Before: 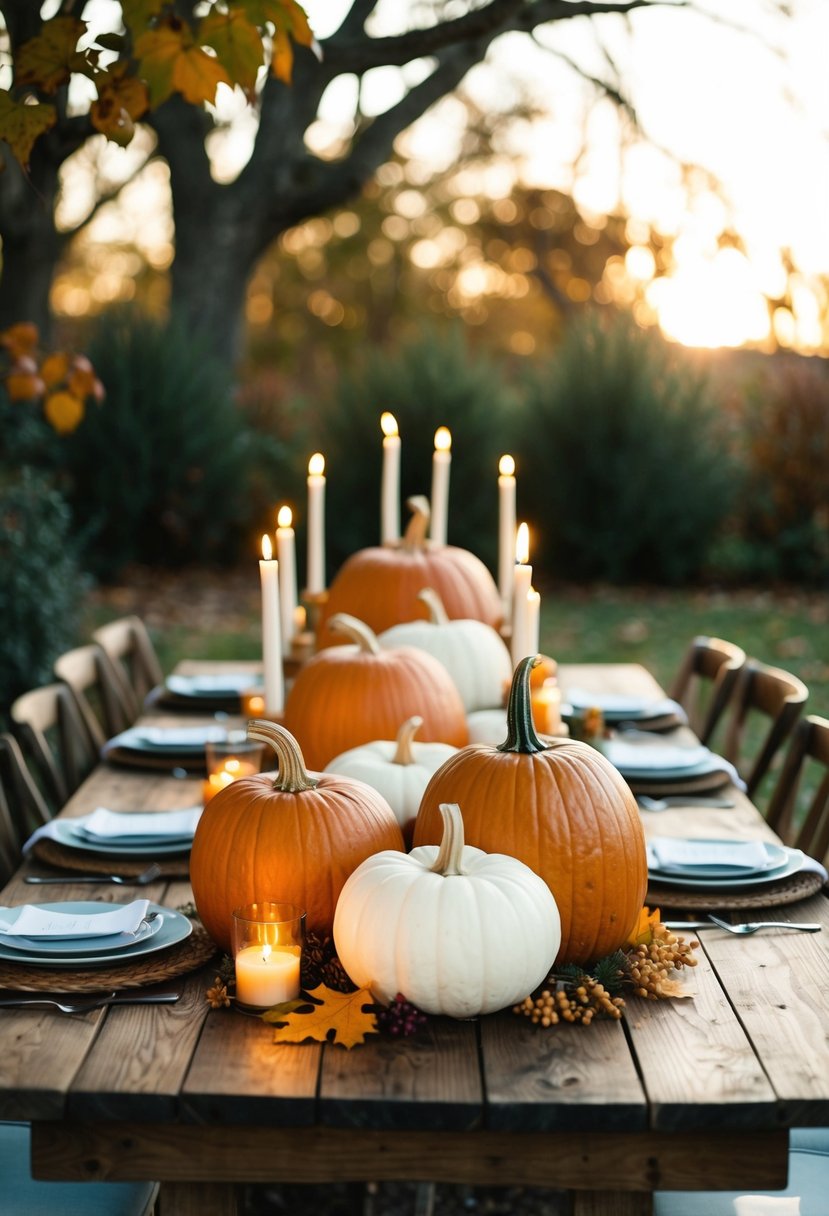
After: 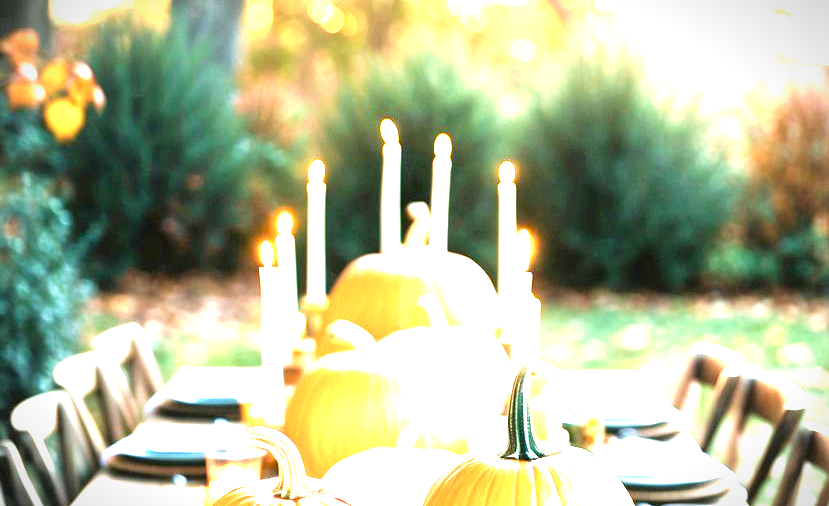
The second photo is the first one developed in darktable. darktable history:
vignetting: fall-off start 100.27%, width/height ratio 1.31
tone equalizer: -8 EV -0.725 EV, -7 EV -0.719 EV, -6 EV -0.58 EV, -5 EV -0.395 EV, -3 EV 0.367 EV, -2 EV 0.6 EV, -1 EV 0.686 EV, +0 EV 0.731 EV
crop and rotate: top 24.159%, bottom 34.225%
color calibration: illuminant as shot in camera, x 0.358, y 0.373, temperature 4628.91 K
velvia: on, module defaults
exposure: black level correction 0.001, exposure 2.6 EV, compensate highlight preservation false
